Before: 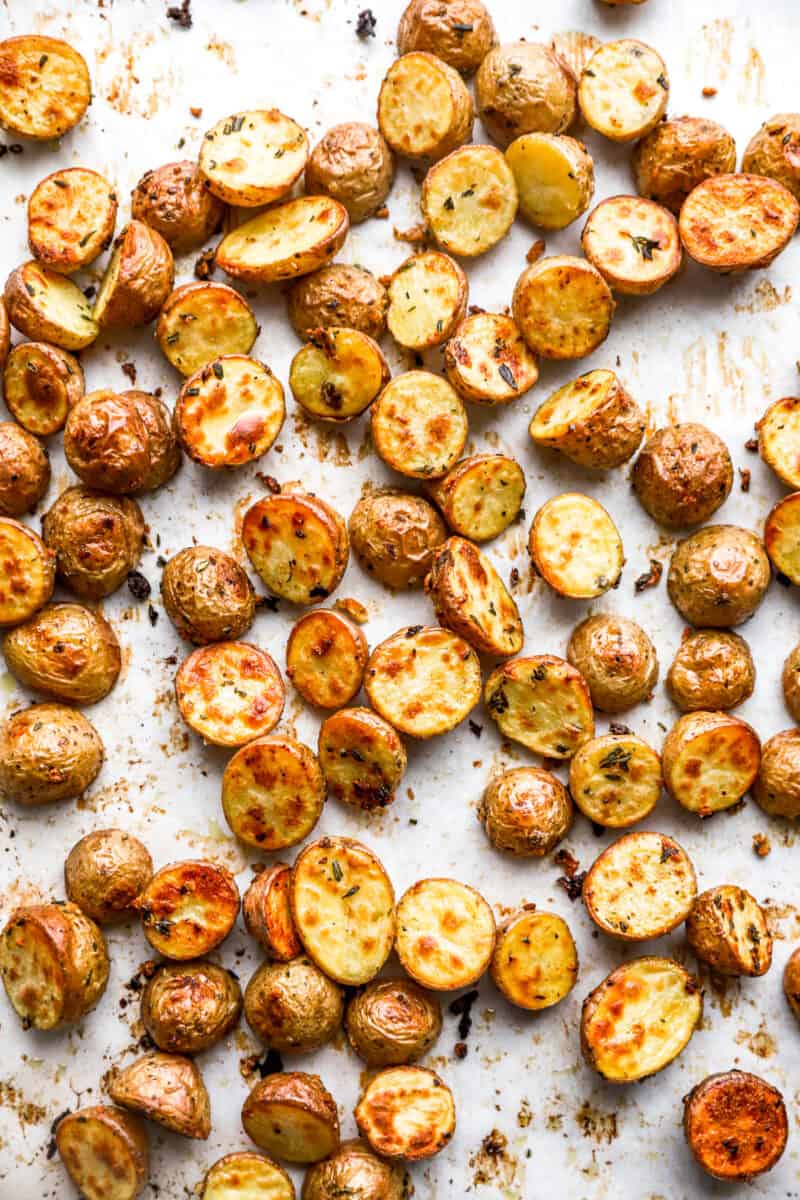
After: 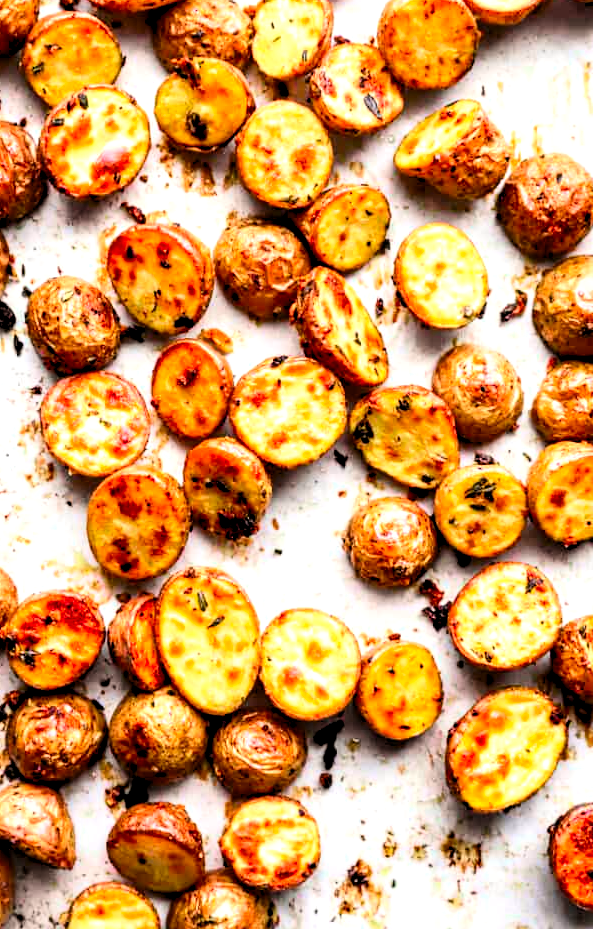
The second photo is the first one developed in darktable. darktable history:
crop: left 16.88%, top 22.53%, right 8.947%
levels: white 99.96%, levels [0.062, 0.494, 0.925]
contrast brightness saturation: contrast 0.204, brightness 0.157, saturation 0.22
tone curve: curves: ch0 [(0, 0) (0.068, 0.012) (0.183, 0.089) (0.341, 0.283) (0.547, 0.532) (0.828, 0.815) (1, 0.983)]; ch1 [(0, 0) (0.23, 0.166) (0.34, 0.308) (0.371, 0.337) (0.429, 0.411) (0.477, 0.462) (0.499, 0.5) (0.529, 0.537) (0.559, 0.582) (0.743, 0.798) (1, 1)]; ch2 [(0, 0) (0.431, 0.414) (0.498, 0.503) (0.524, 0.528) (0.568, 0.546) (0.6, 0.597) (0.634, 0.645) (0.728, 0.742) (1, 1)], color space Lab, independent channels, preserve colors none
